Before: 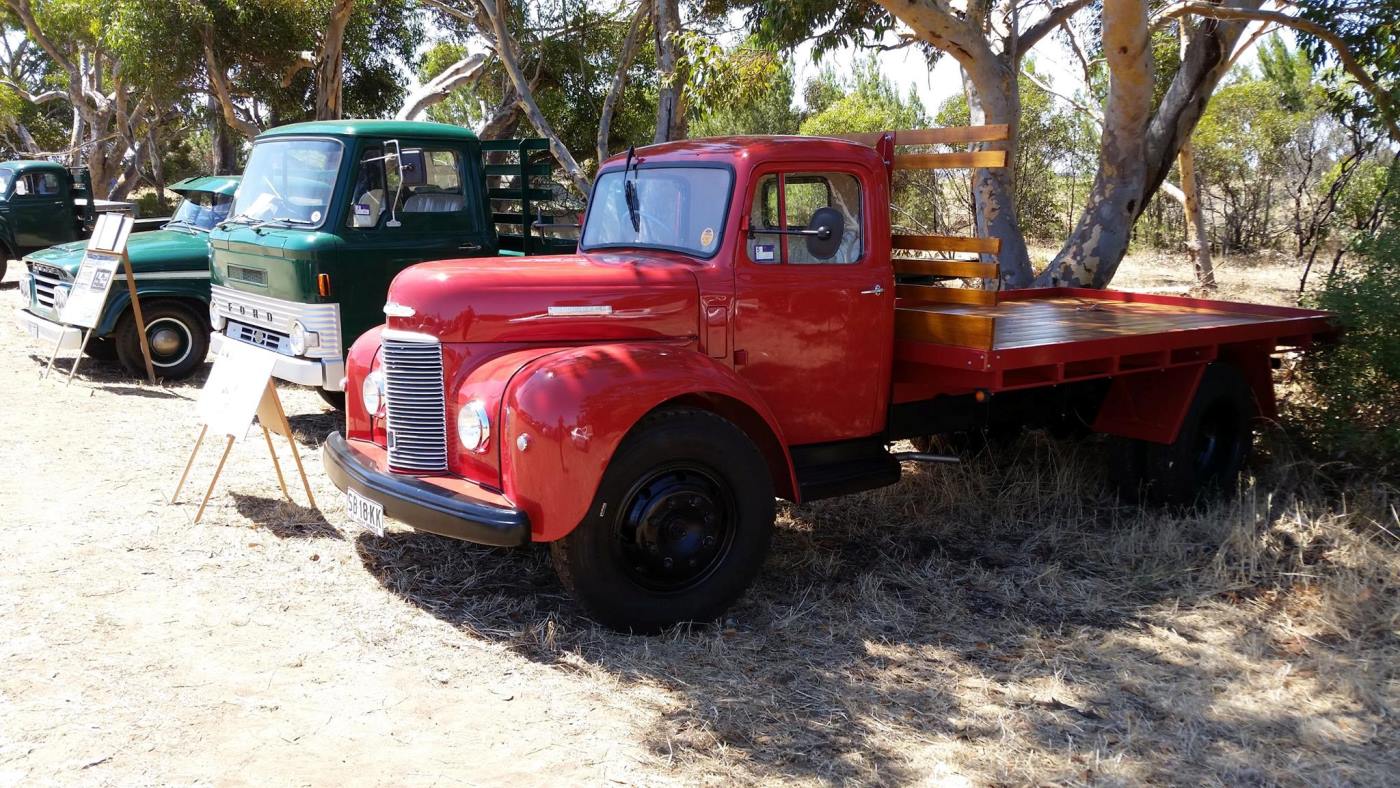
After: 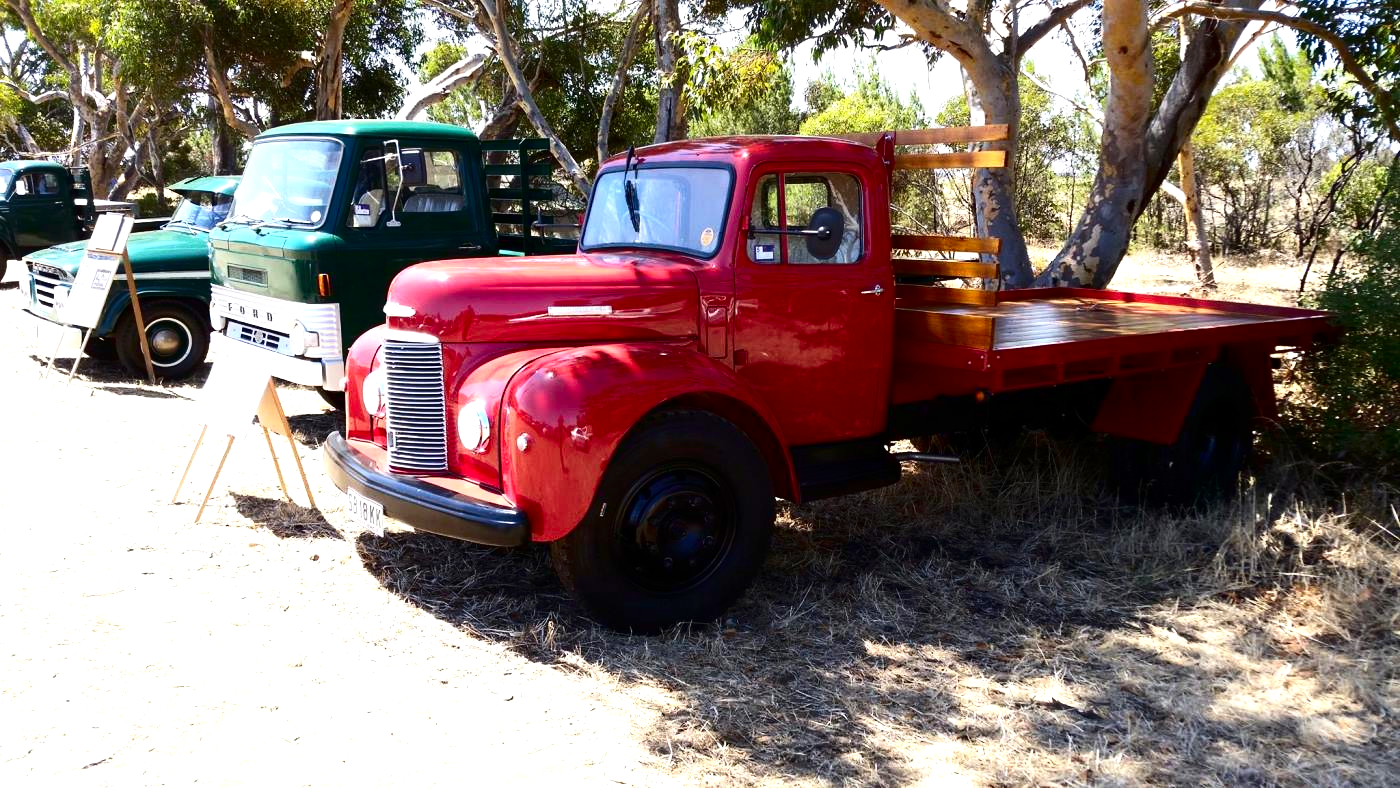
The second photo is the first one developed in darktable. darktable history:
exposure: exposure 0.6 EV, compensate highlight preservation false
contrast brightness saturation: contrast 0.2, brightness -0.11, saturation 0.1
